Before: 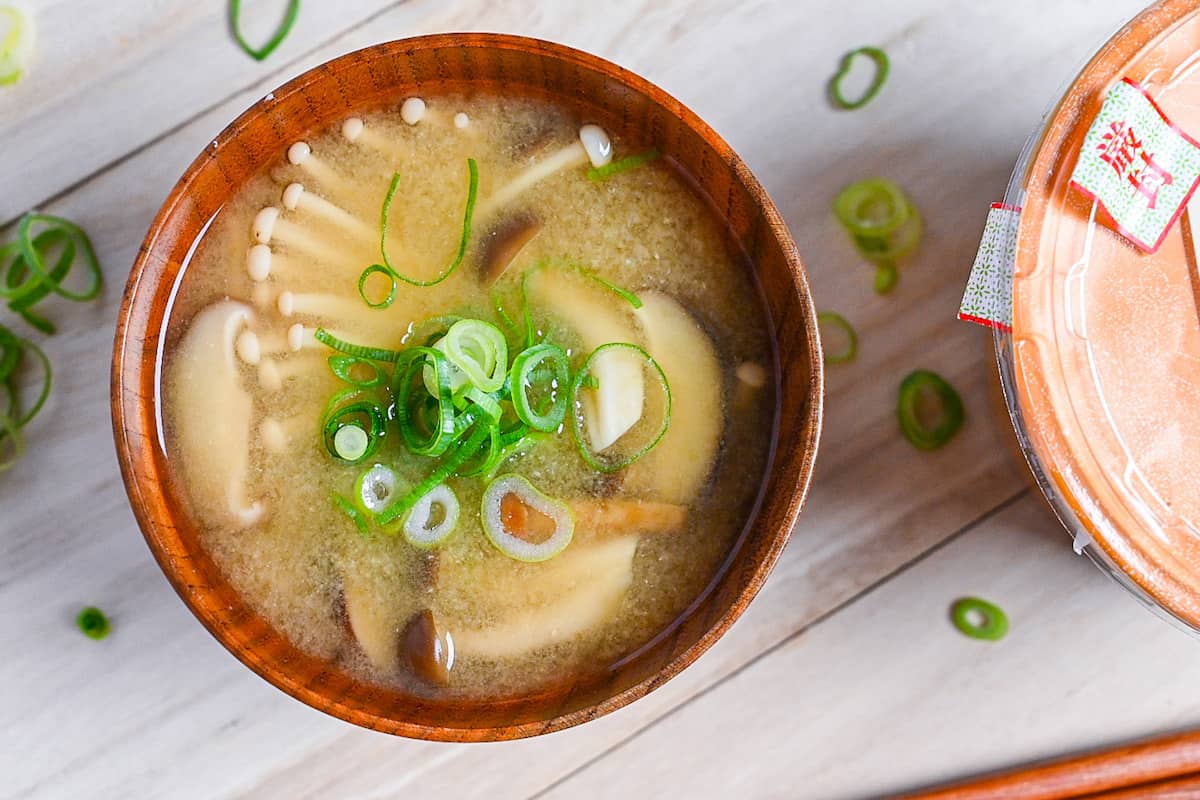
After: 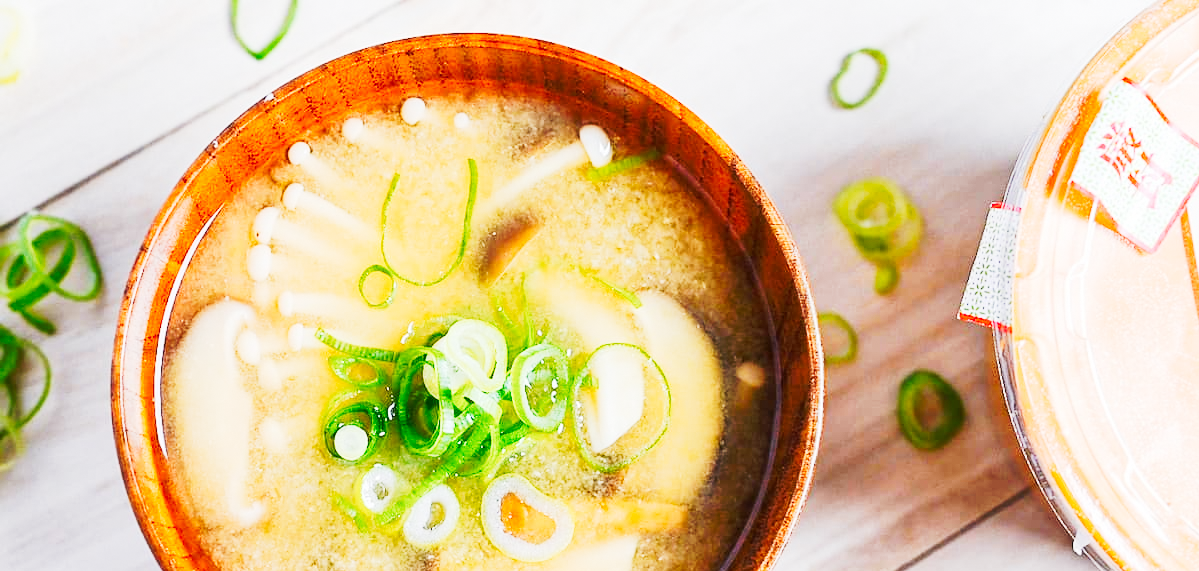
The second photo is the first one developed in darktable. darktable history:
tone curve: curves: ch0 [(0, 0) (0.003, 0.004) (0.011, 0.015) (0.025, 0.034) (0.044, 0.061) (0.069, 0.095) (0.1, 0.137) (0.136, 0.186) (0.177, 0.243) (0.224, 0.307) (0.277, 0.416) (0.335, 0.533) (0.399, 0.641) (0.468, 0.748) (0.543, 0.829) (0.623, 0.886) (0.709, 0.924) (0.801, 0.951) (0.898, 0.975) (1, 1)], preserve colors none
crop: bottom 28.576%
grain: coarseness 0.81 ISO, strength 1.34%, mid-tones bias 0%
